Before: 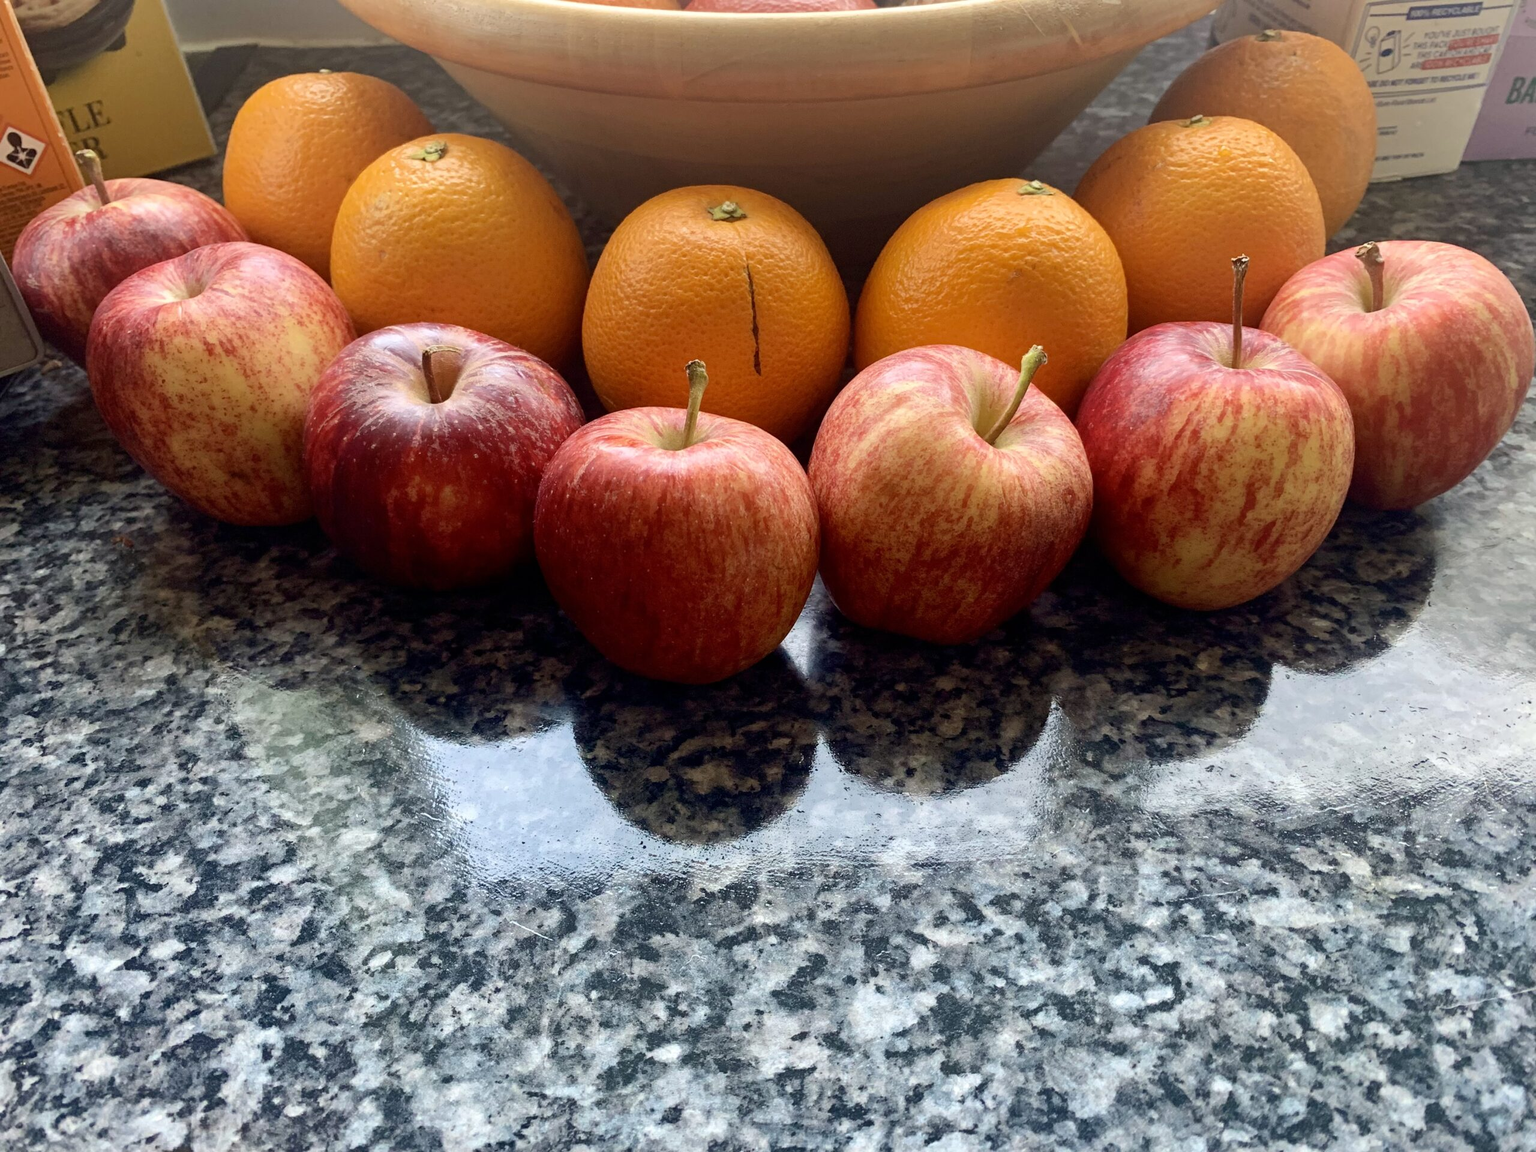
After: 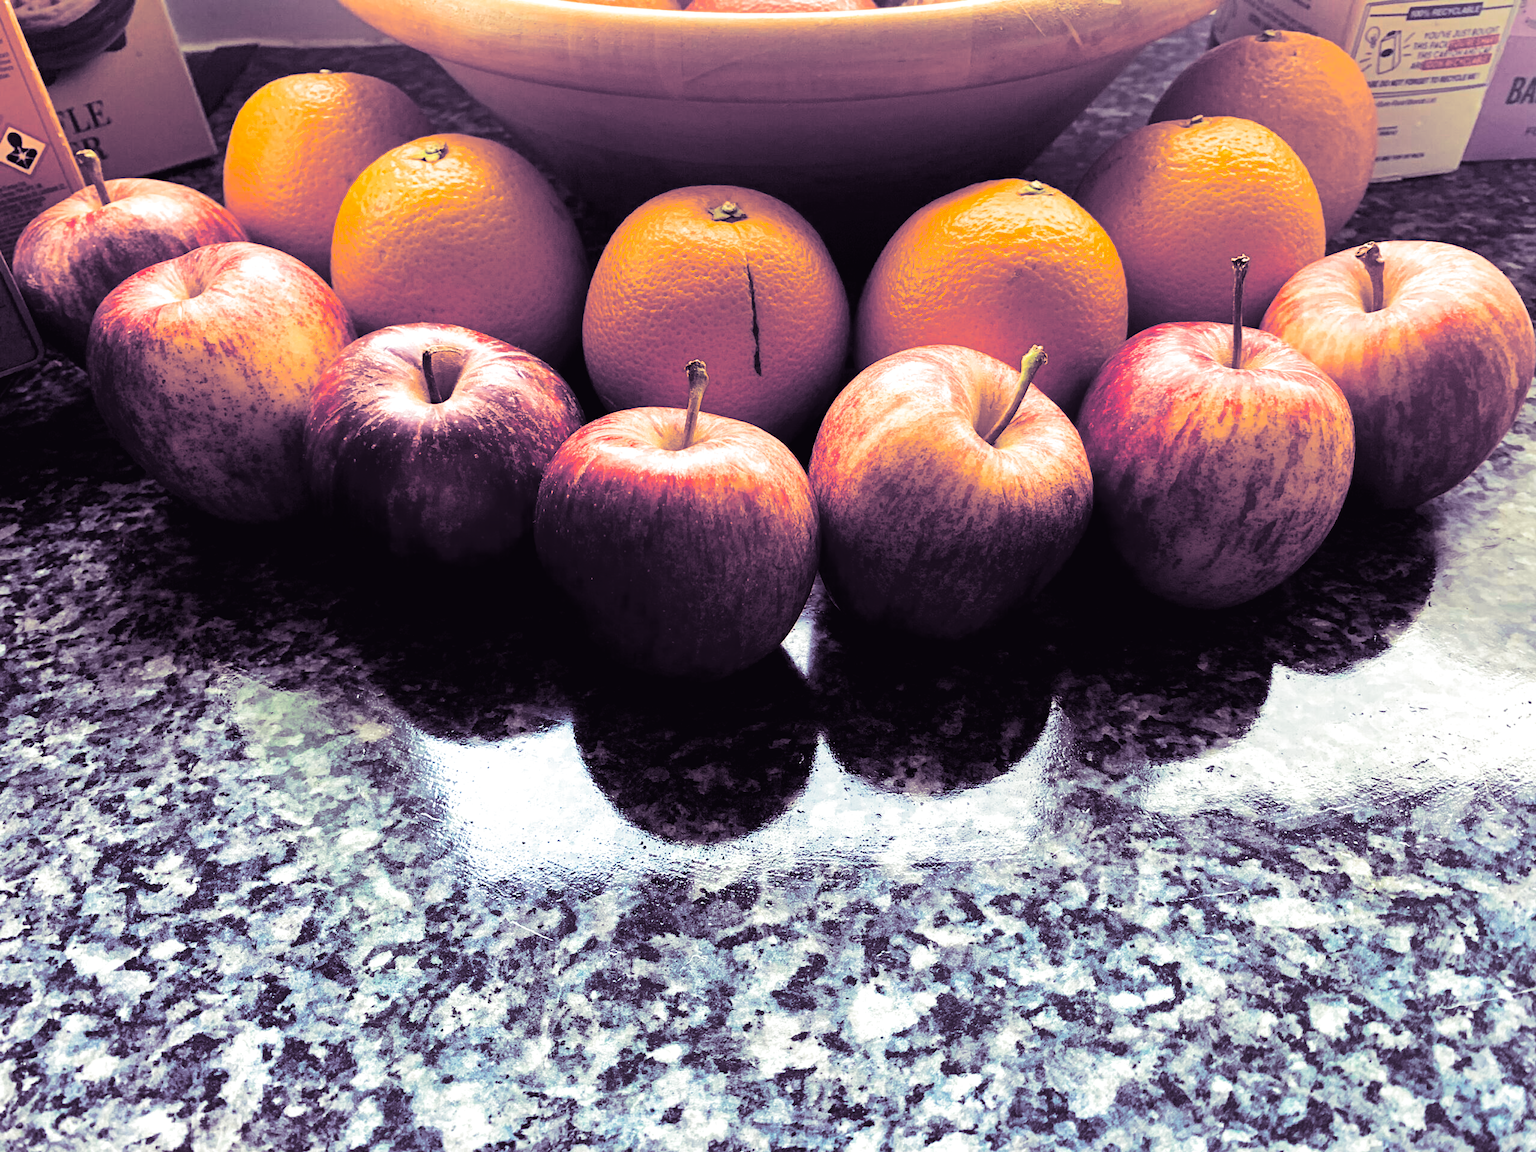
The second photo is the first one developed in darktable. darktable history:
split-toning: shadows › hue 266.4°, shadows › saturation 0.4, highlights › hue 61.2°, highlights › saturation 0.3, compress 0%
tone curve: curves: ch0 [(0, 0.018) (0.061, 0.041) (0.205, 0.191) (0.289, 0.292) (0.39, 0.424) (0.493, 0.551) (0.666, 0.743) (0.795, 0.841) (1, 0.998)]; ch1 [(0, 0) (0.385, 0.343) (0.439, 0.415) (0.494, 0.498) (0.501, 0.501) (0.51, 0.509) (0.548, 0.563) (0.586, 0.61) (0.684, 0.658) (0.783, 0.804) (1, 1)]; ch2 [(0, 0) (0.304, 0.31) (0.403, 0.399) (0.441, 0.428) (0.47, 0.469) (0.498, 0.496) (0.524, 0.538) (0.566, 0.579) (0.648, 0.665) (0.697, 0.699) (1, 1)], color space Lab, independent channels, preserve colors none
contrast equalizer: y [[0.5, 0.5, 0.472, 0.5, 0.5, 0.5], [0.5 ×6], [0.5 ×6], [0 ×6], [0 ×6]]
color correction: highlights a* 0.003, highlights b* -0.283
color balance: lift [0.991, 1, 1, 1], gamma [0.996, 1, 1, 1], input saturation 98.52%, contrast 20.34%, output saturation 103.72%
